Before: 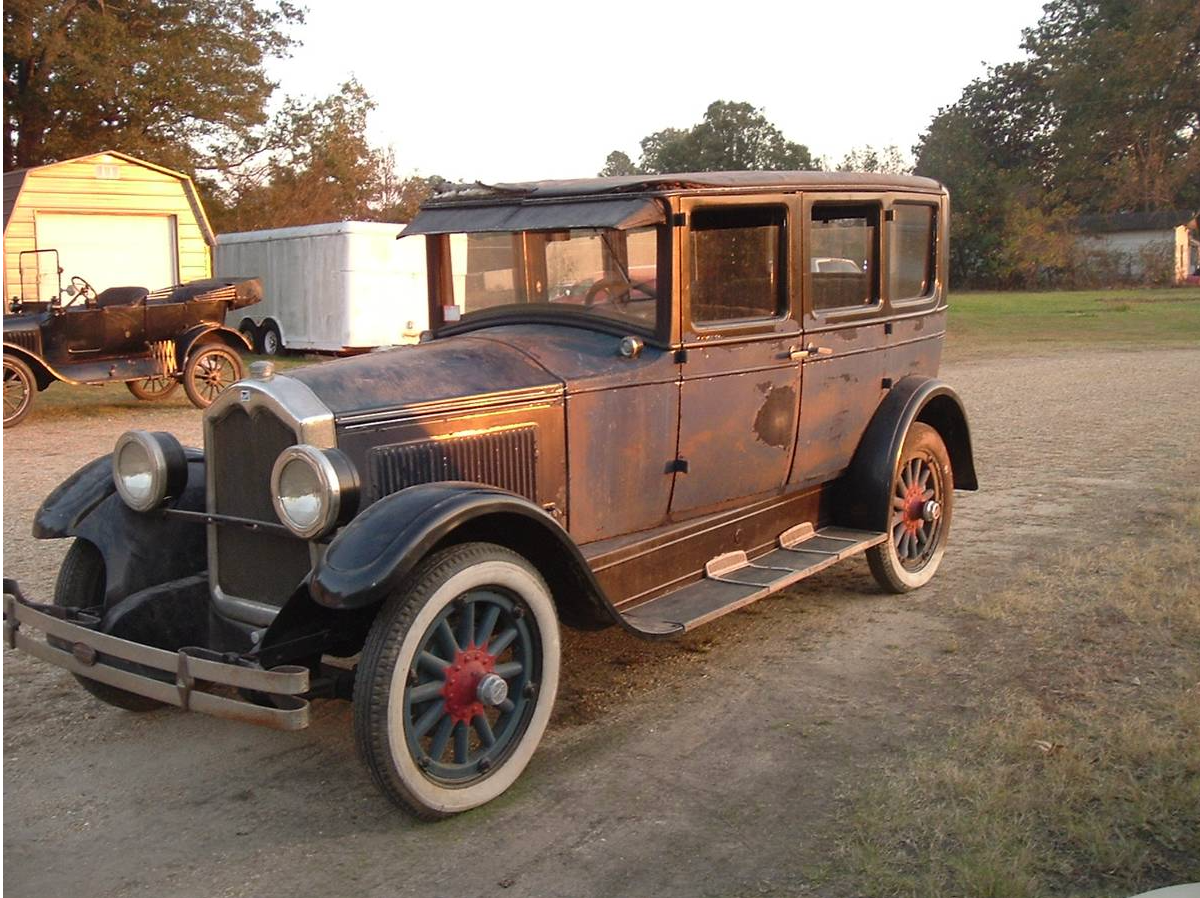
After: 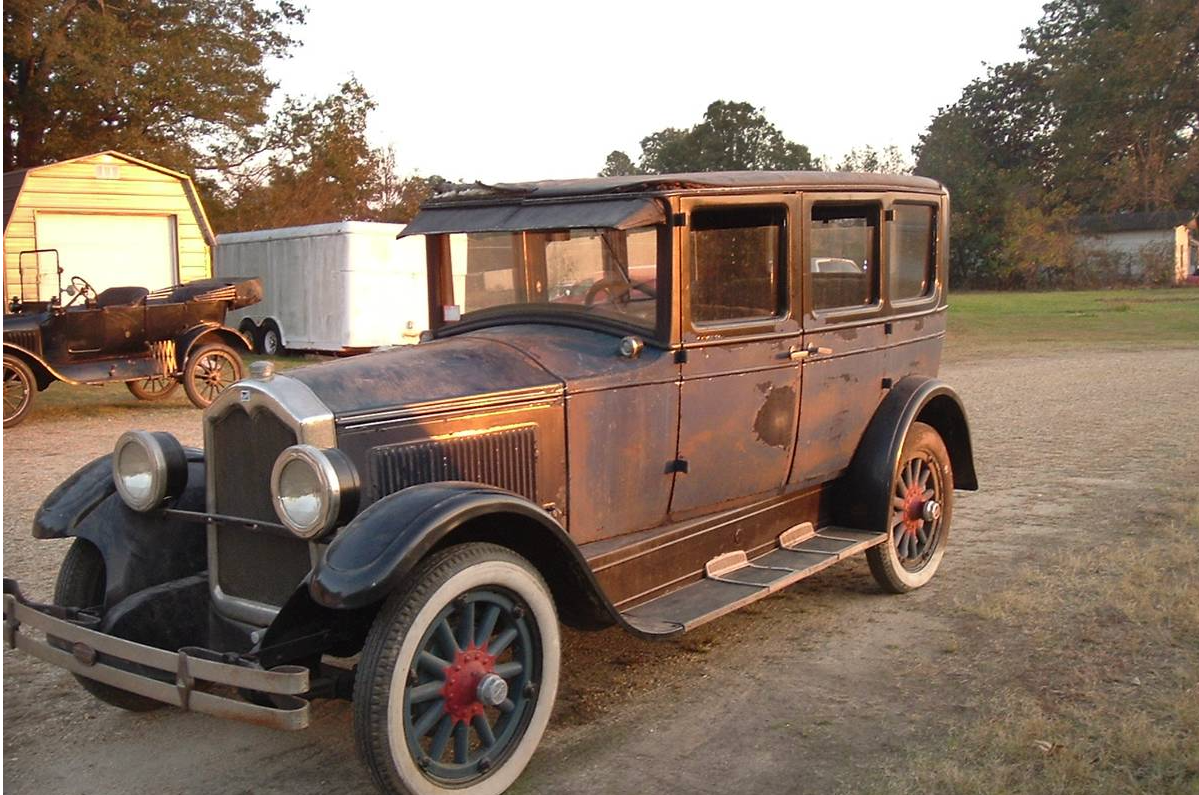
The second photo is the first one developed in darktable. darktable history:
crop and rotate: top 0%, bottom 11.413%
exposure: compensate exposure bias true, compensate highlight preservation false
shadows and highlights: shadows 24.93, highlights -48.21, soften with gaussian
